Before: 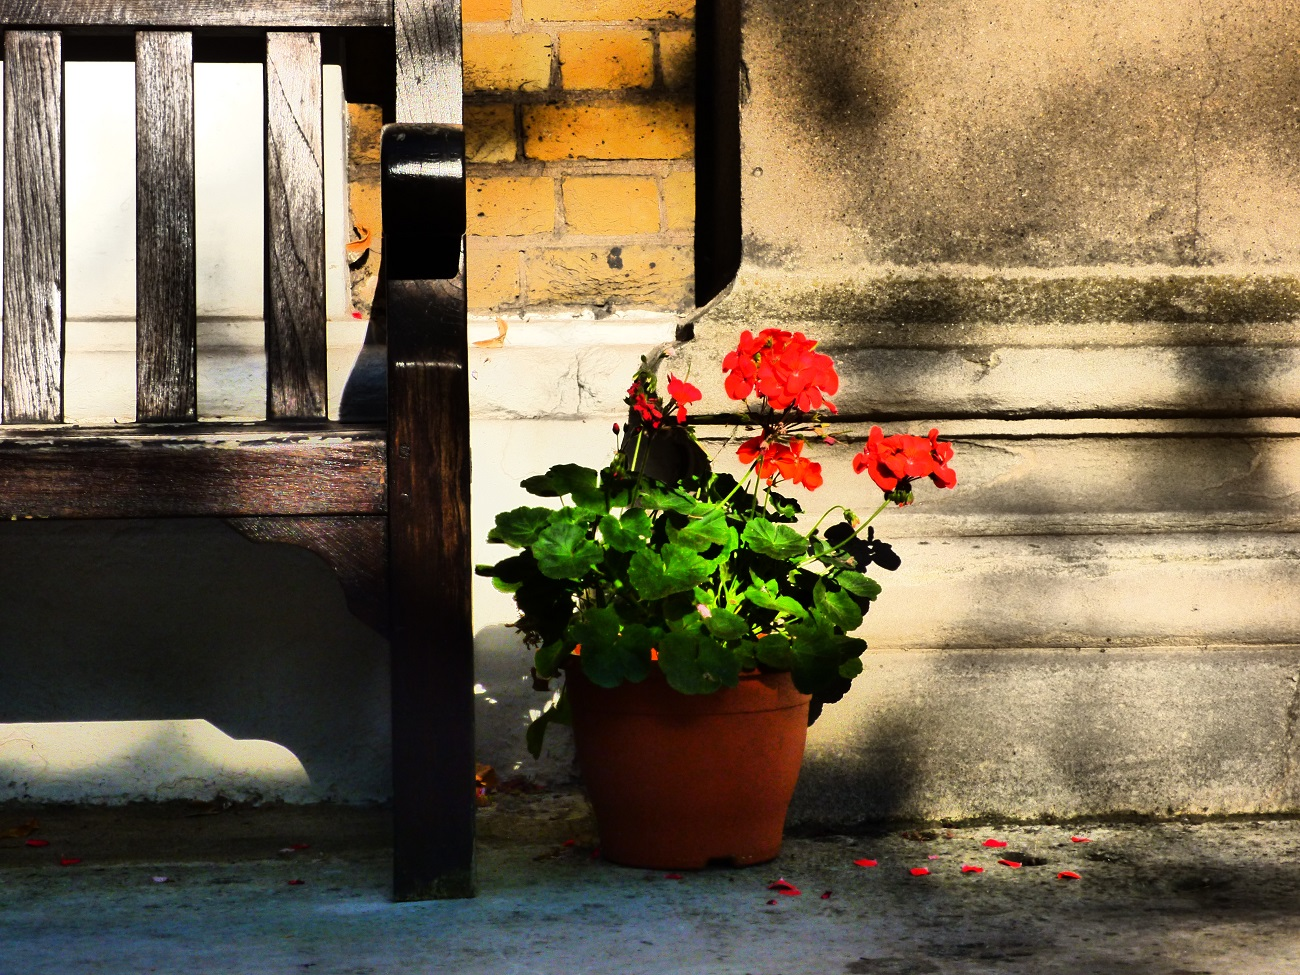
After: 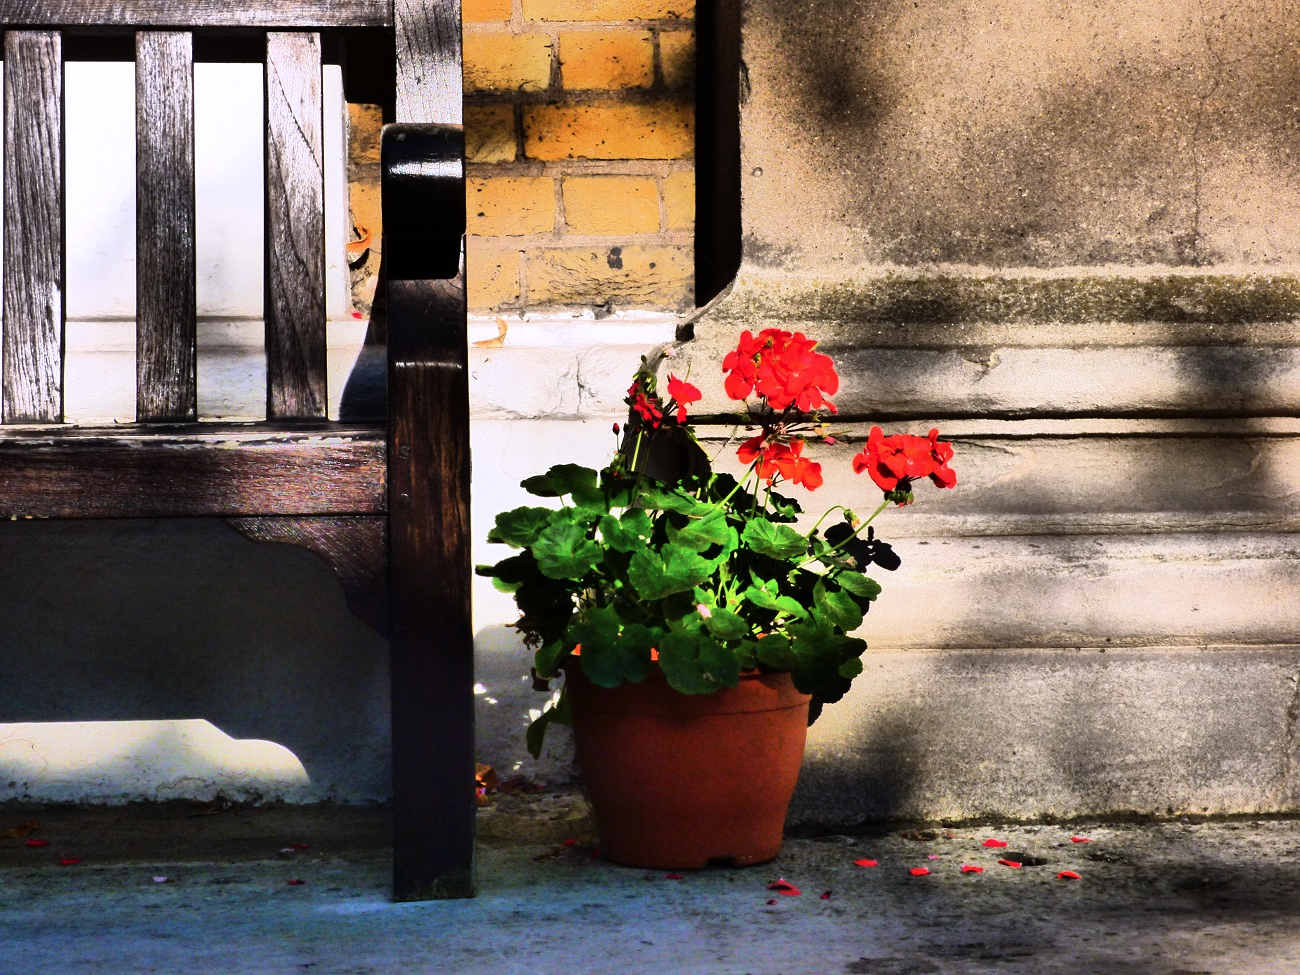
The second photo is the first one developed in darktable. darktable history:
shadows and highlights: soften with gaussian
color calibration: illuminant as shot in camera, x 0.363, y 0.385, temperature 4528.04 K
